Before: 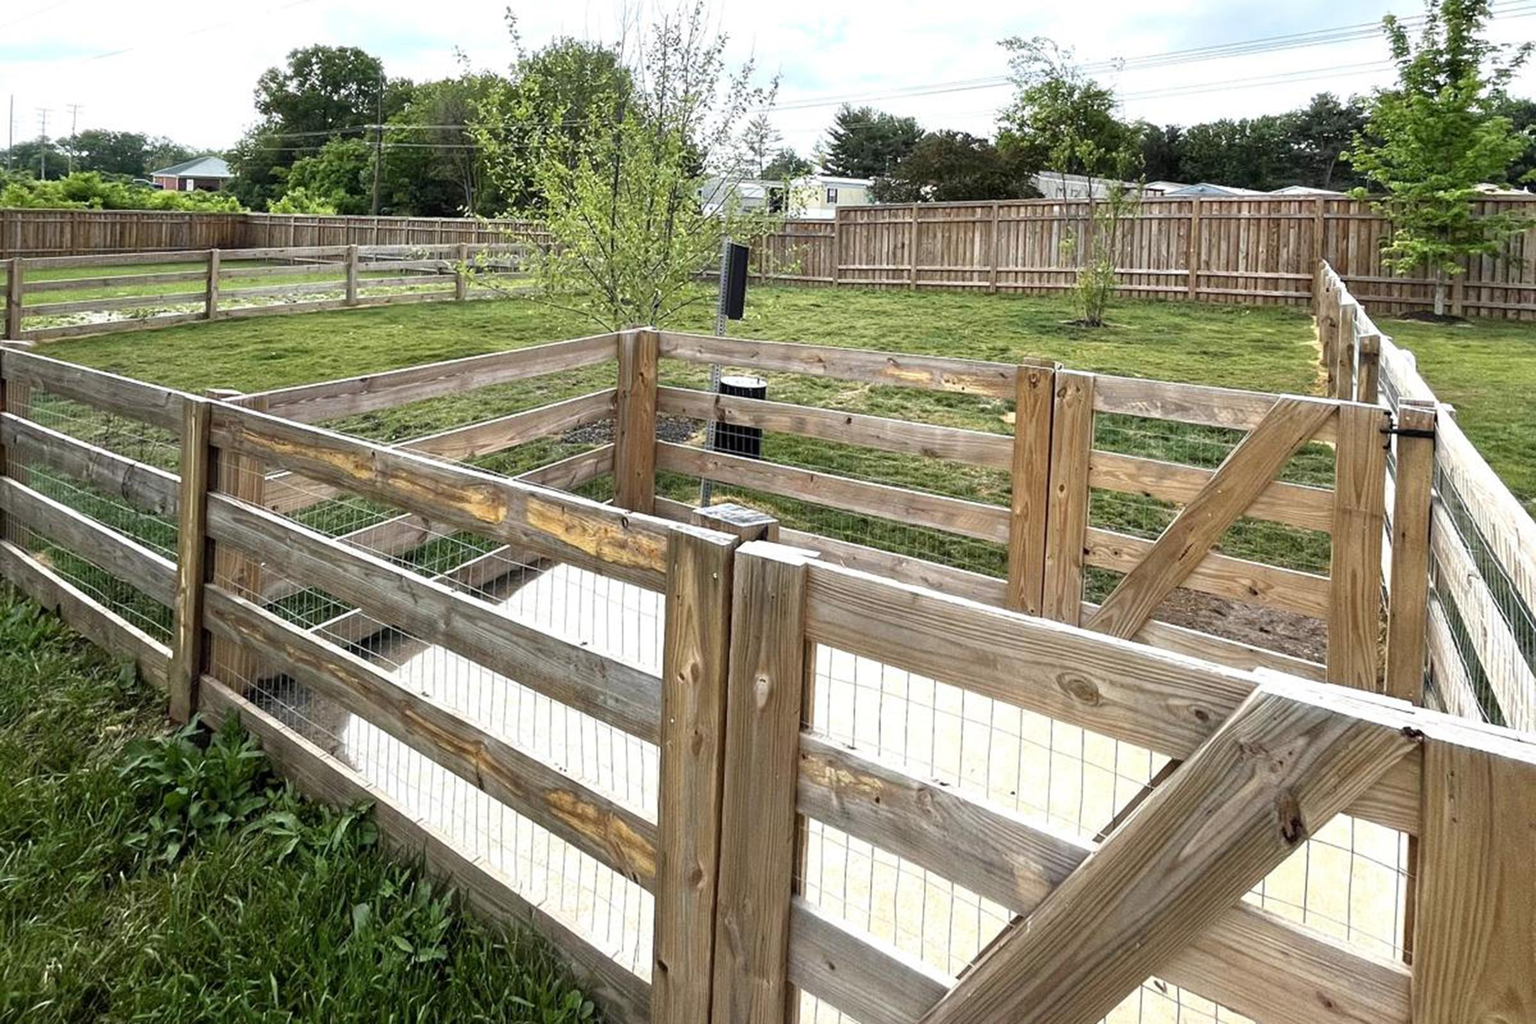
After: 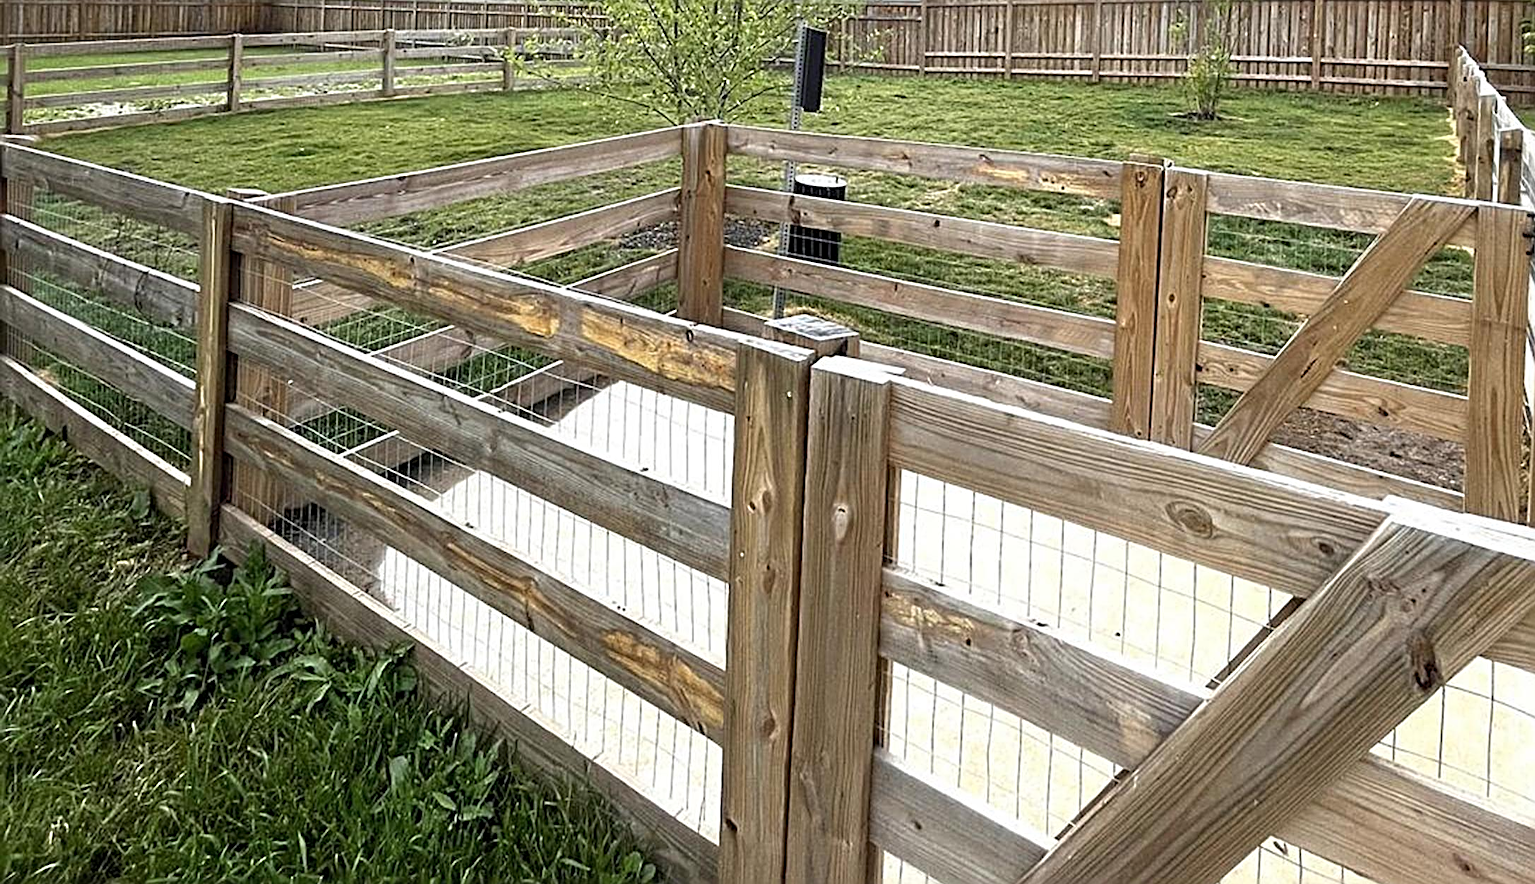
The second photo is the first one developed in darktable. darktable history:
sharpen: radius 3.052, amount 0.773
crop: top 21.369%, right 9.357%, bottom 0.301%
